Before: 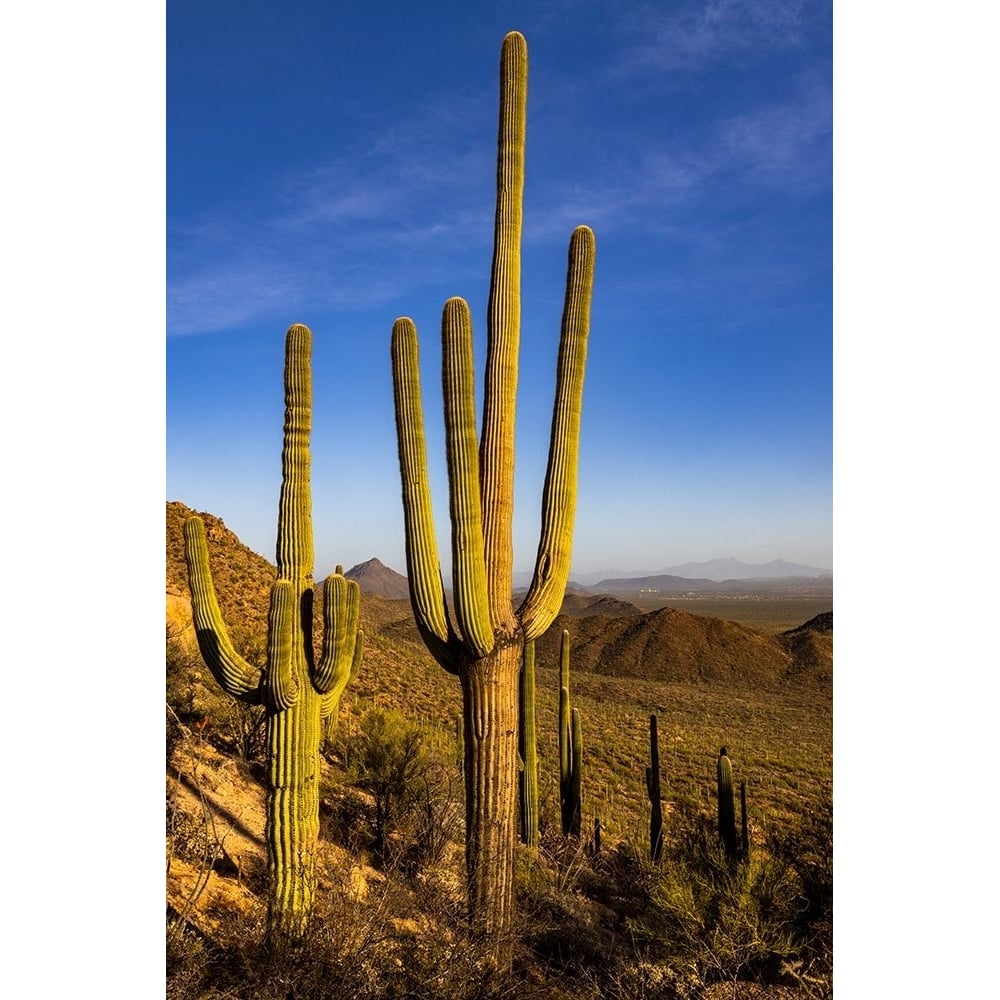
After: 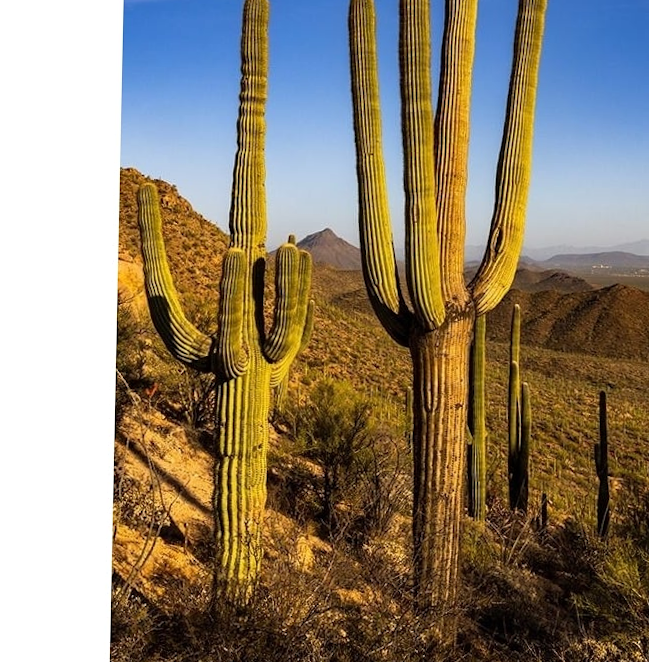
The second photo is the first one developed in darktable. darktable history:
crop and rotate: angle -1.2°, left 3.744%, top 32.412%, right 29.944%
